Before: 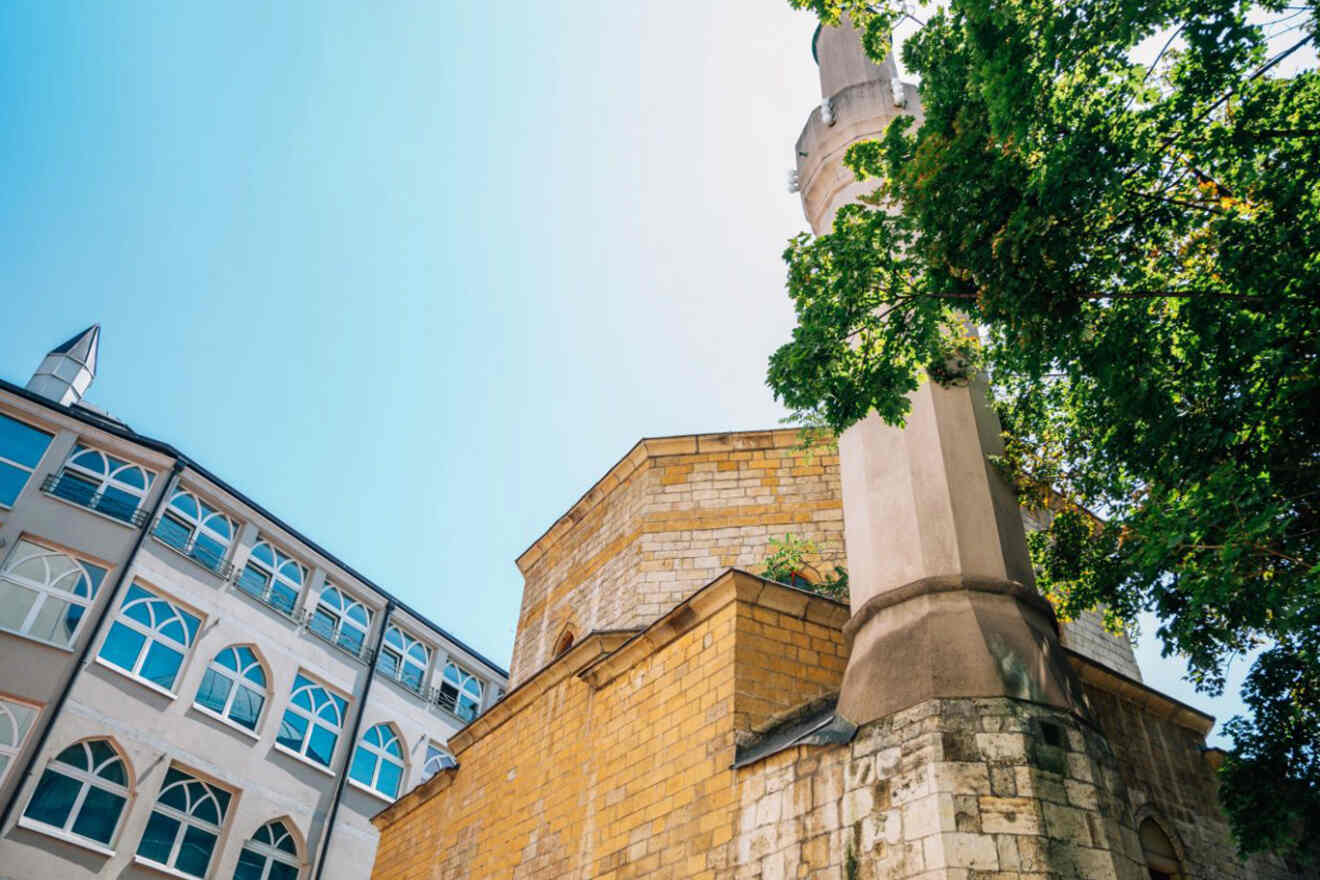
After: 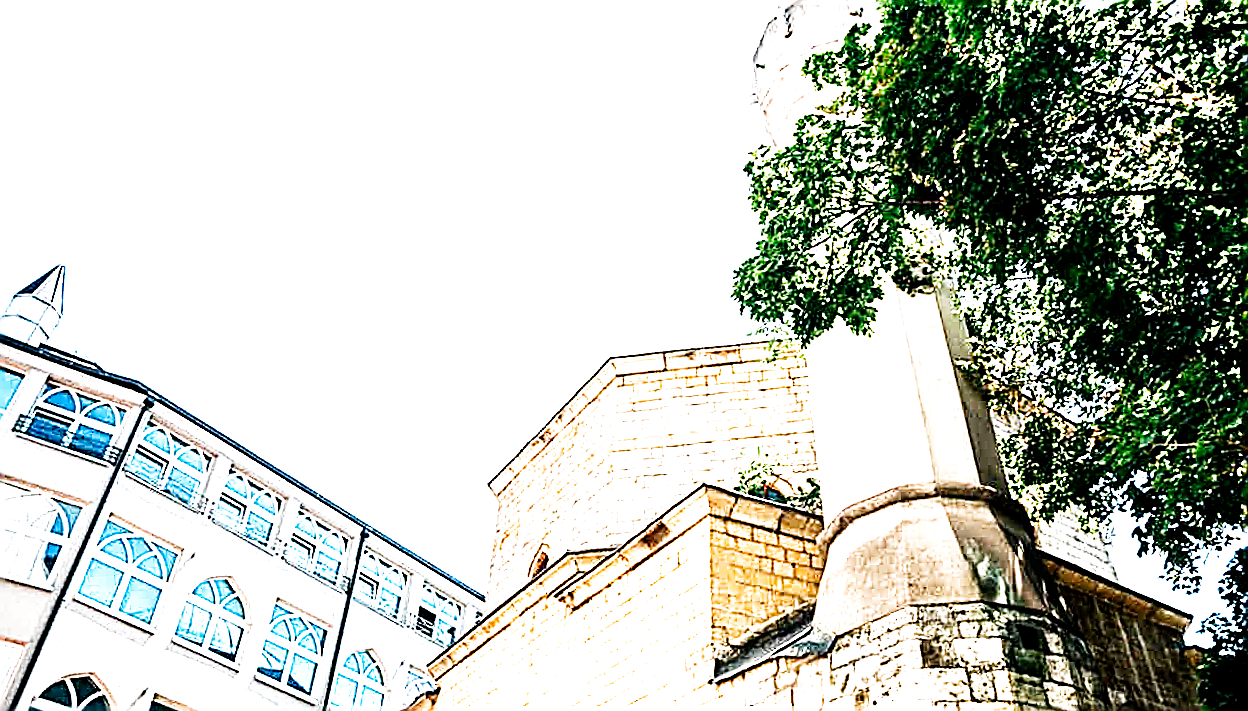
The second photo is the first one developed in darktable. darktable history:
vibrance: vibrance 20%
rotate and perspective: rotation -2.12°, lens shift (vertical) 0.009, lens shift (horizontal) -0.008, automatic cropping original format, crop left 0.036, crop right 0.964, crop top 0.05, crop bottom 0.959
exposure: exposure 0.636 EV, compensate highlight preservation false
sharpen: amount 2
tone equalizer: -8 EV -1.08 EV, -7 EV -1.01 EV, -6 EV -0.867 EV, -5 EV -0.578 EV, -3 EV 0.578 EV, -2 EV 0.867 EV, -1 EV 1.01 EV, +0 EV 1.08 EV, edges refinement/feathering 500, mask exposure compensation -1.57 EV, preserve details no
crop: top 7.625%, bottom 8.027%
levels: levels [0, 0.492, 0.984]
filmic rgb: middle gray luminance 10%, black relative exposure -8.61 EV, white relative exposure 3.3 EV, threshold 6 EV, target black luminance 0%, hardness 5.2, latitude 44.69%, contrast 1.302, highlights saturation mix 5%, shadows ↔ highlights balance 24.64%, add noise in highlights 0, preserve chrominance no, color science v3 (2019), use custom middle-gray values true, iterations of high-quality reconstruction 0, contrast in highlights soft, enable highlight reconstruction true
